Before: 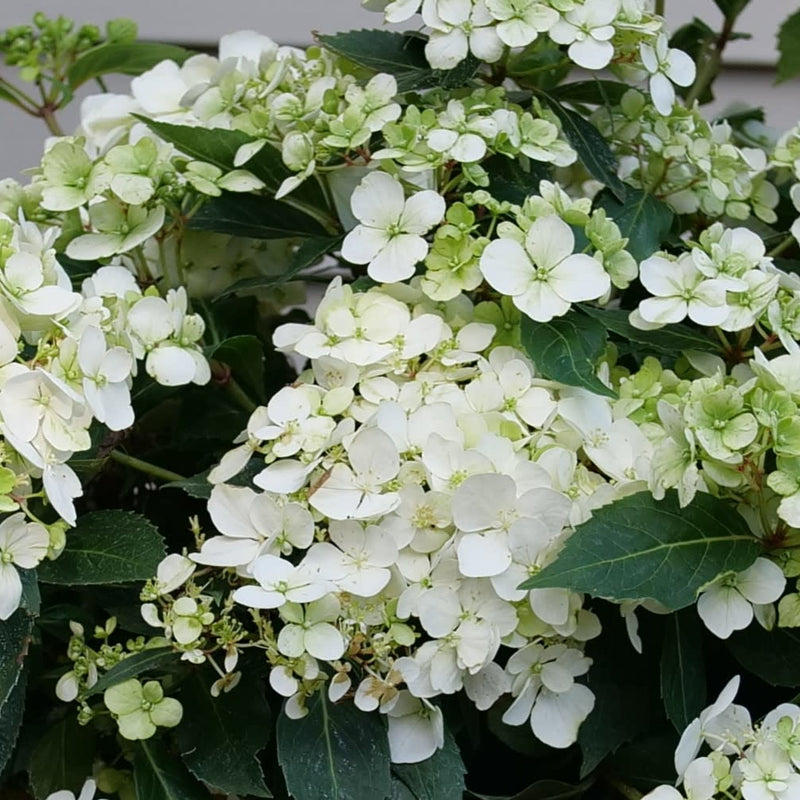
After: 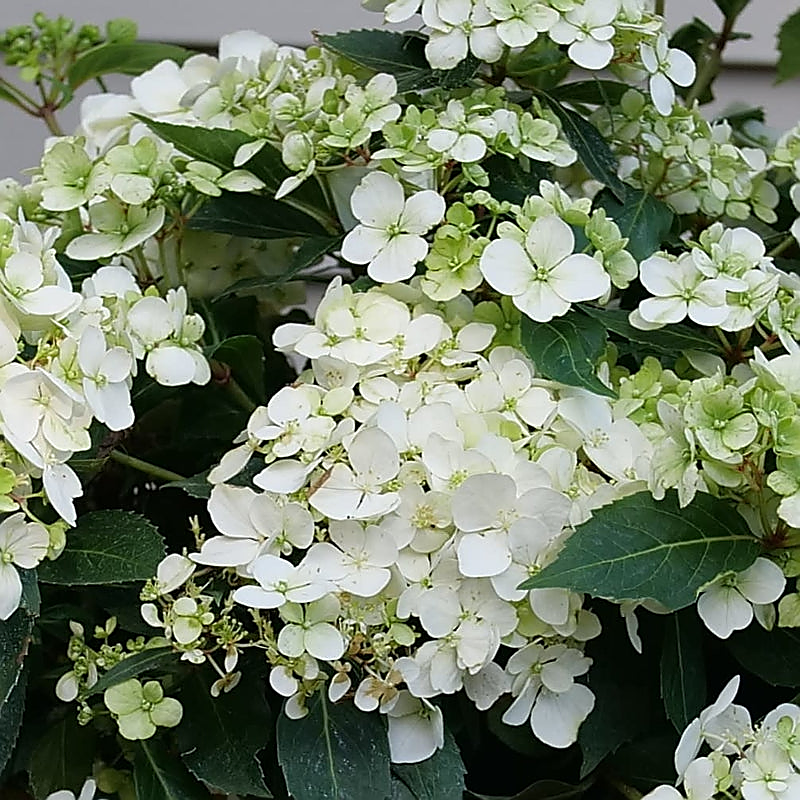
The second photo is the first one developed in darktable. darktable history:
sharpen: radius 1.364, amount 1.265, threshold 0.646
